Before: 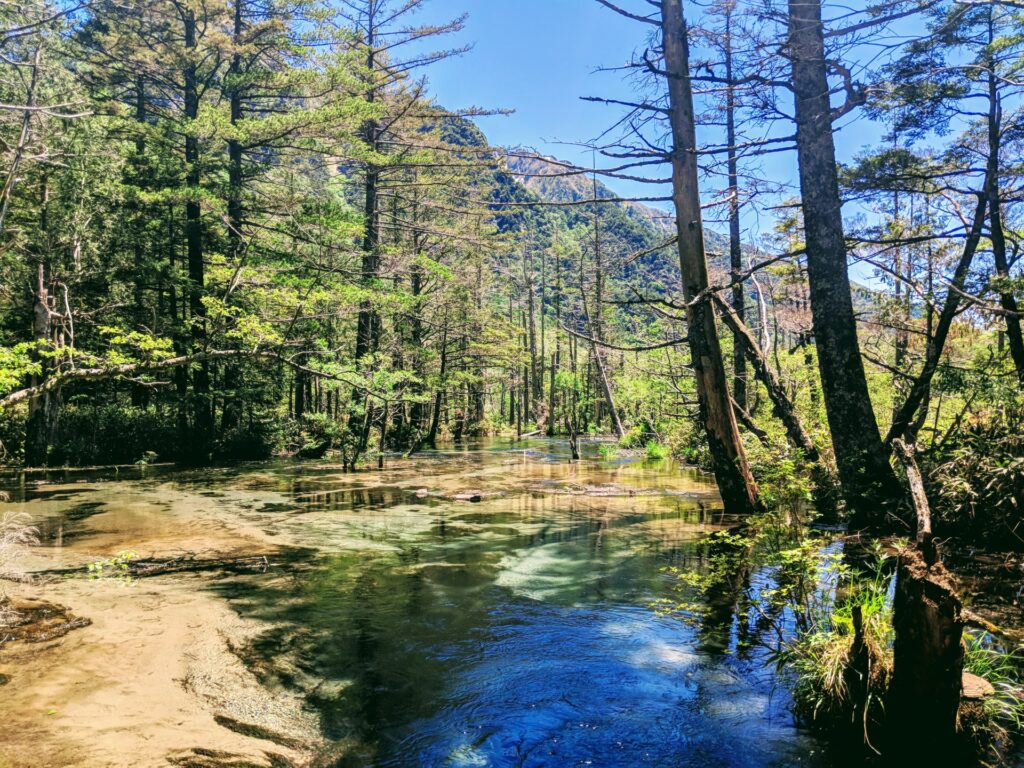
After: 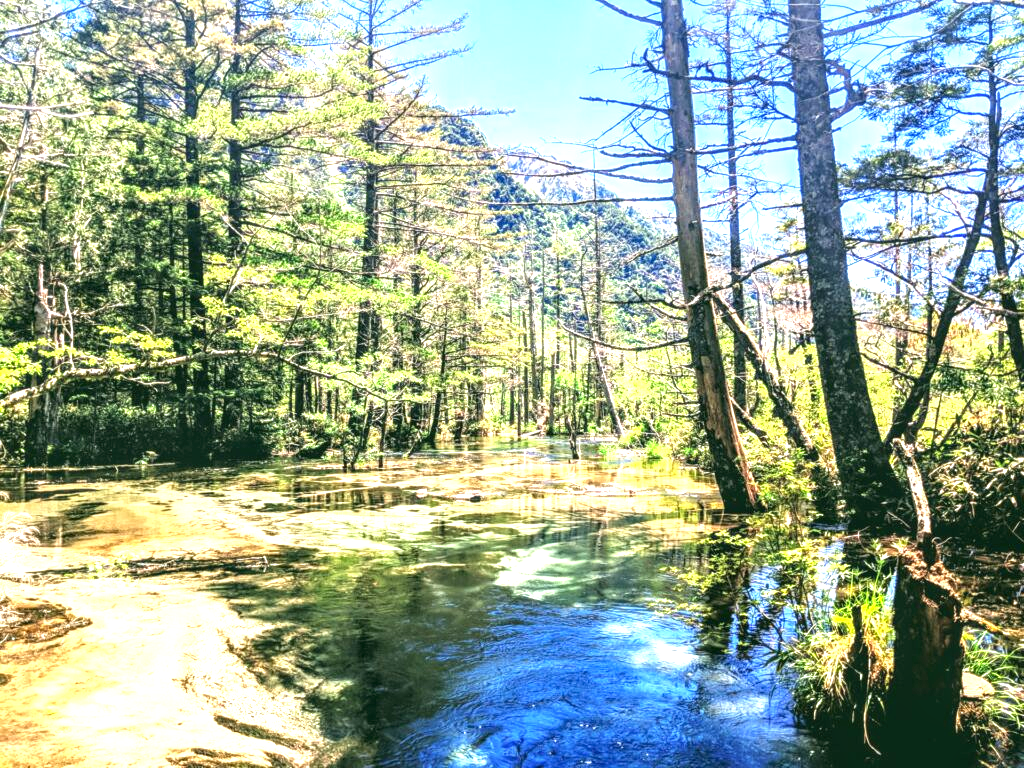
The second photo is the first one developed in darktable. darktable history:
exposure: black level correction 0, exposure 1.379 EV, compensate exposure bias true, compensate highlight preservation false
local contrast: on, module defaults
